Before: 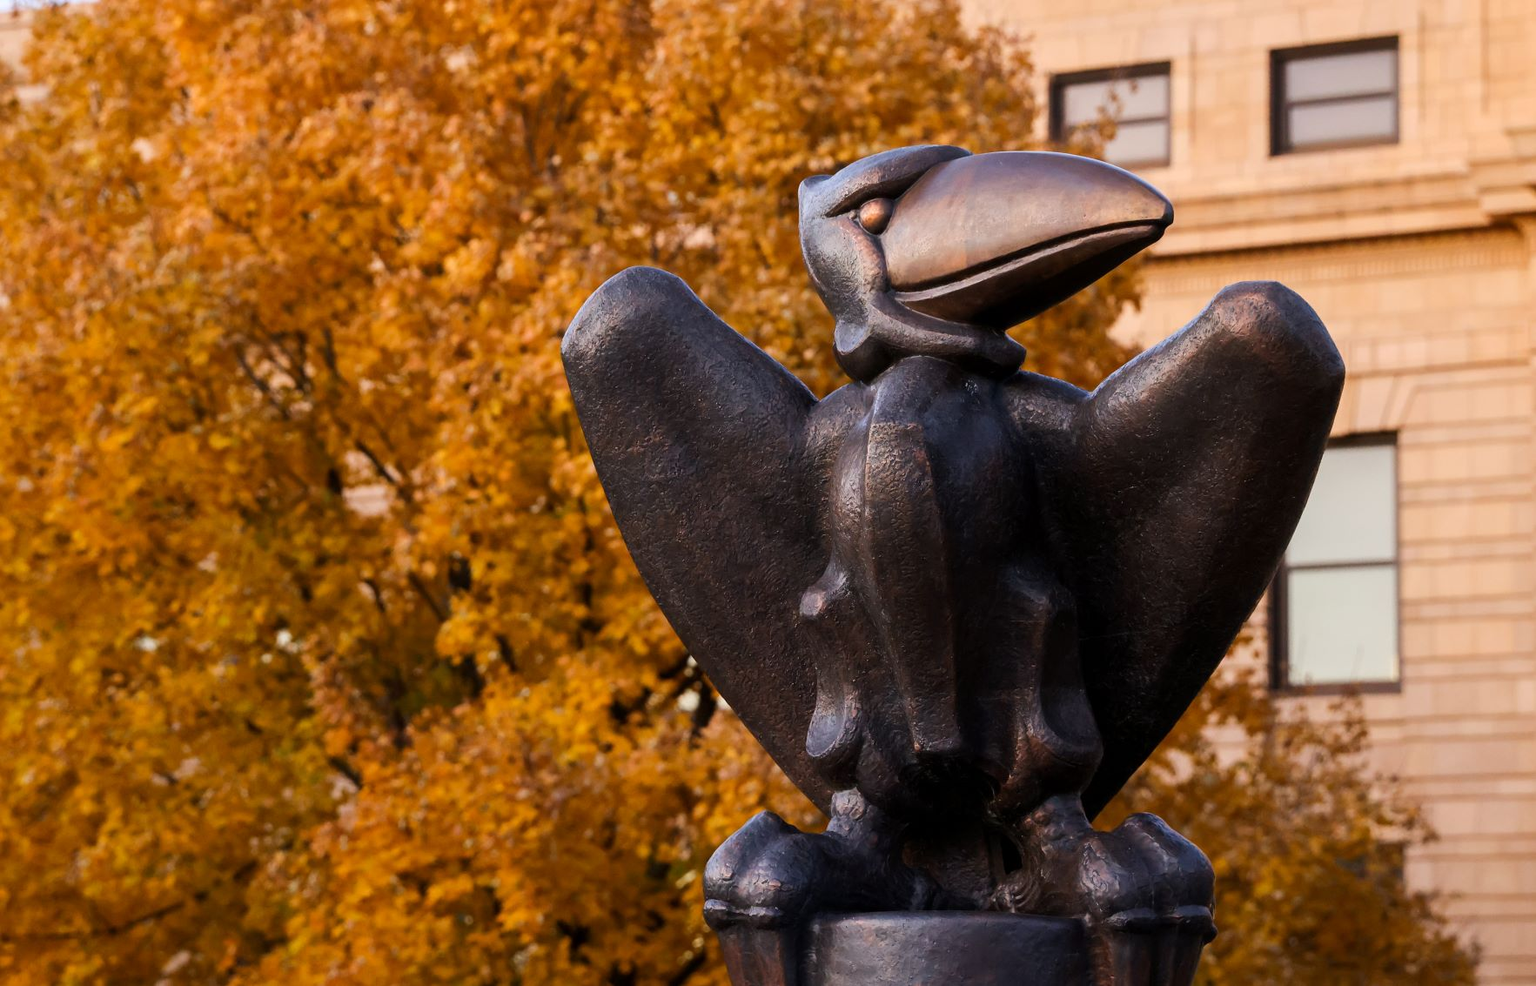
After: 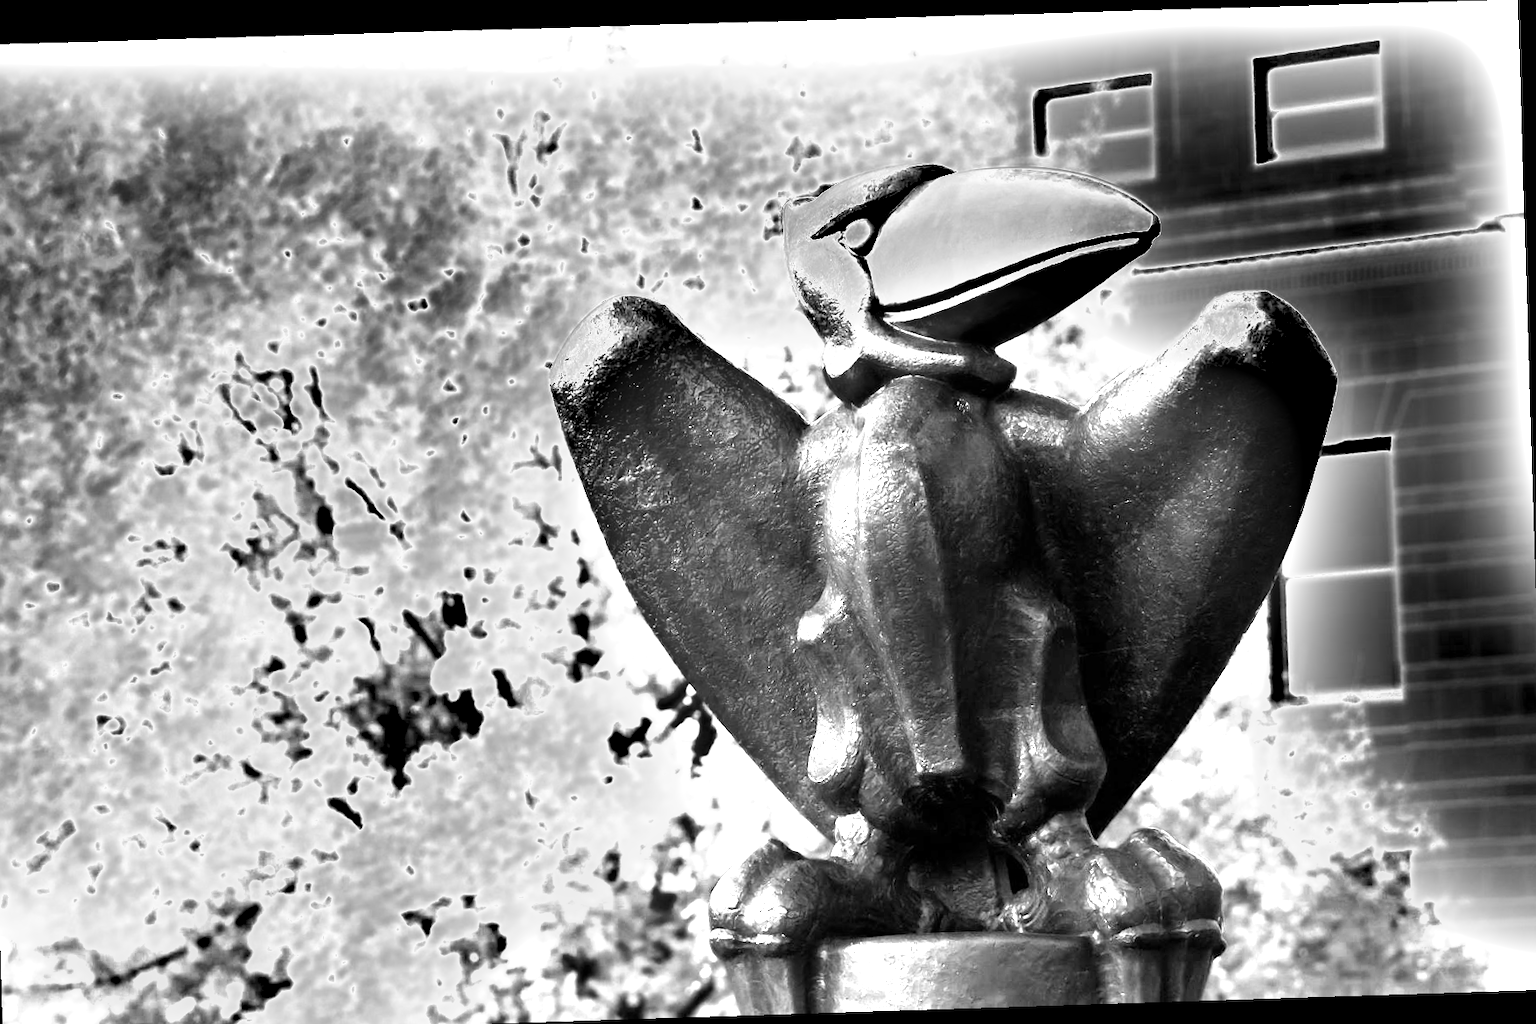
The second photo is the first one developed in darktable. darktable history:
crop and rotate: left 1.774%, right 0.633%, bottom 1.28%
white balance: red 4.26, blue 1.802
rotate and perspective: rotation -1.77°, lens shift (horizontal) 0.004, automatic cropping off
shadows and highlights: shadows 43.71, white point adjustment -1.46, soften with gaussian
monochrome: size 3.1
